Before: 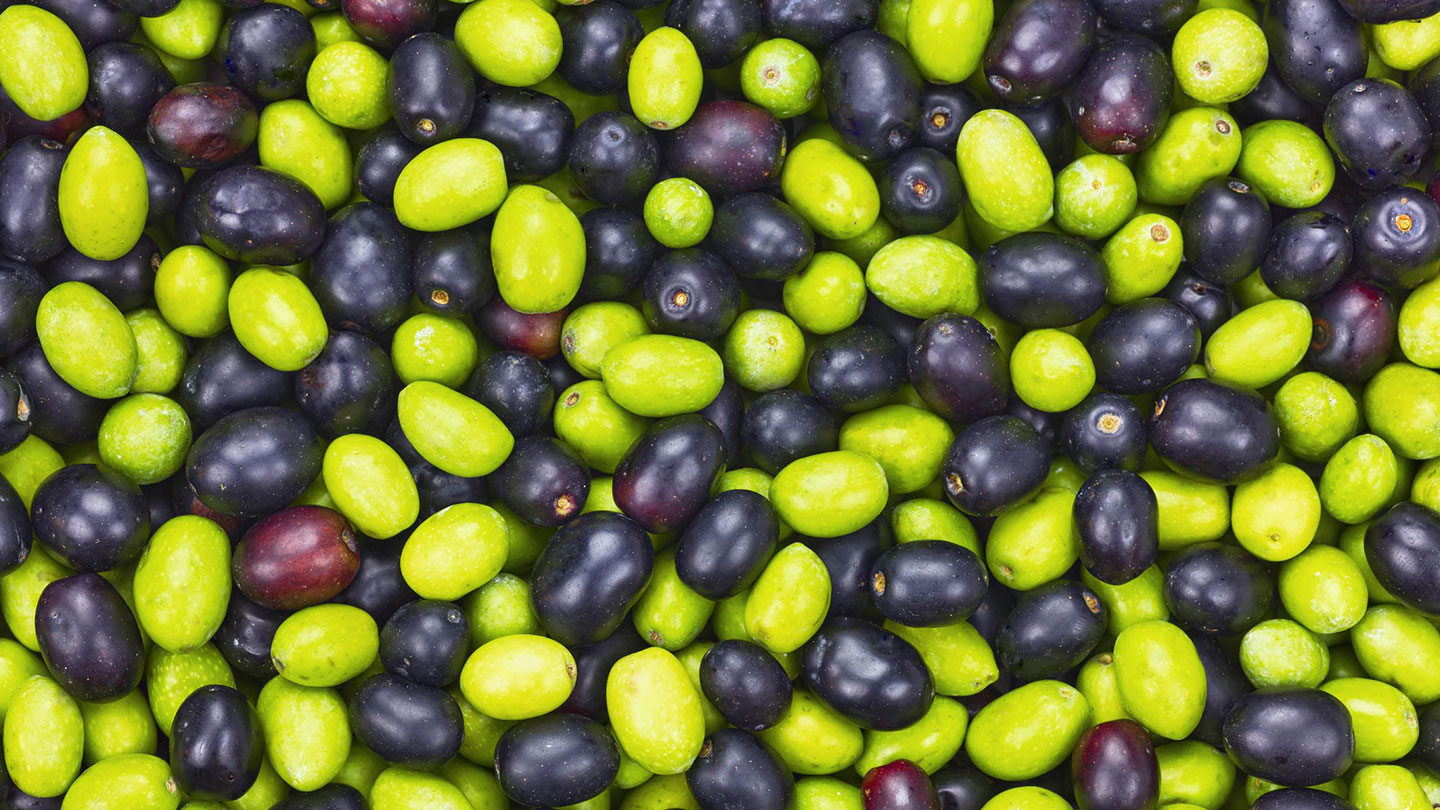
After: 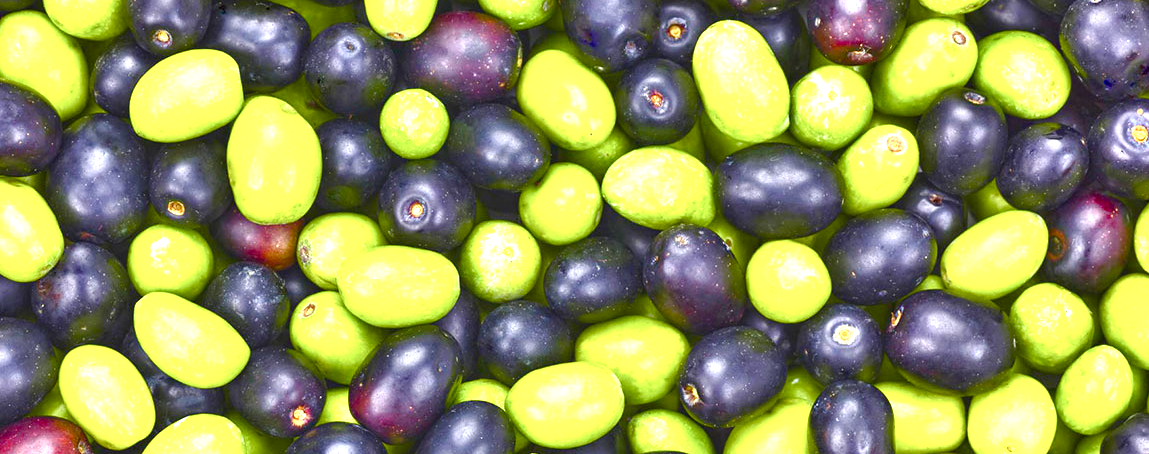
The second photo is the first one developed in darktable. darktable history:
crop: left 18.376%, top 11.097%, right 1.816%, bottom 32.753%
exposure: black level correction 0, exposure 1.098 EV, compensate exposure bias true, compensate highlight preservation false
color balance rgb: perceptual saturation grading › global saturation -0.125%, perceptual saturation grading › highlights -16.73%, perceptual saturation grading › mid-tones 33.682%, perceptual saturation grading › shadows 50.277%, global vibrance 20%
